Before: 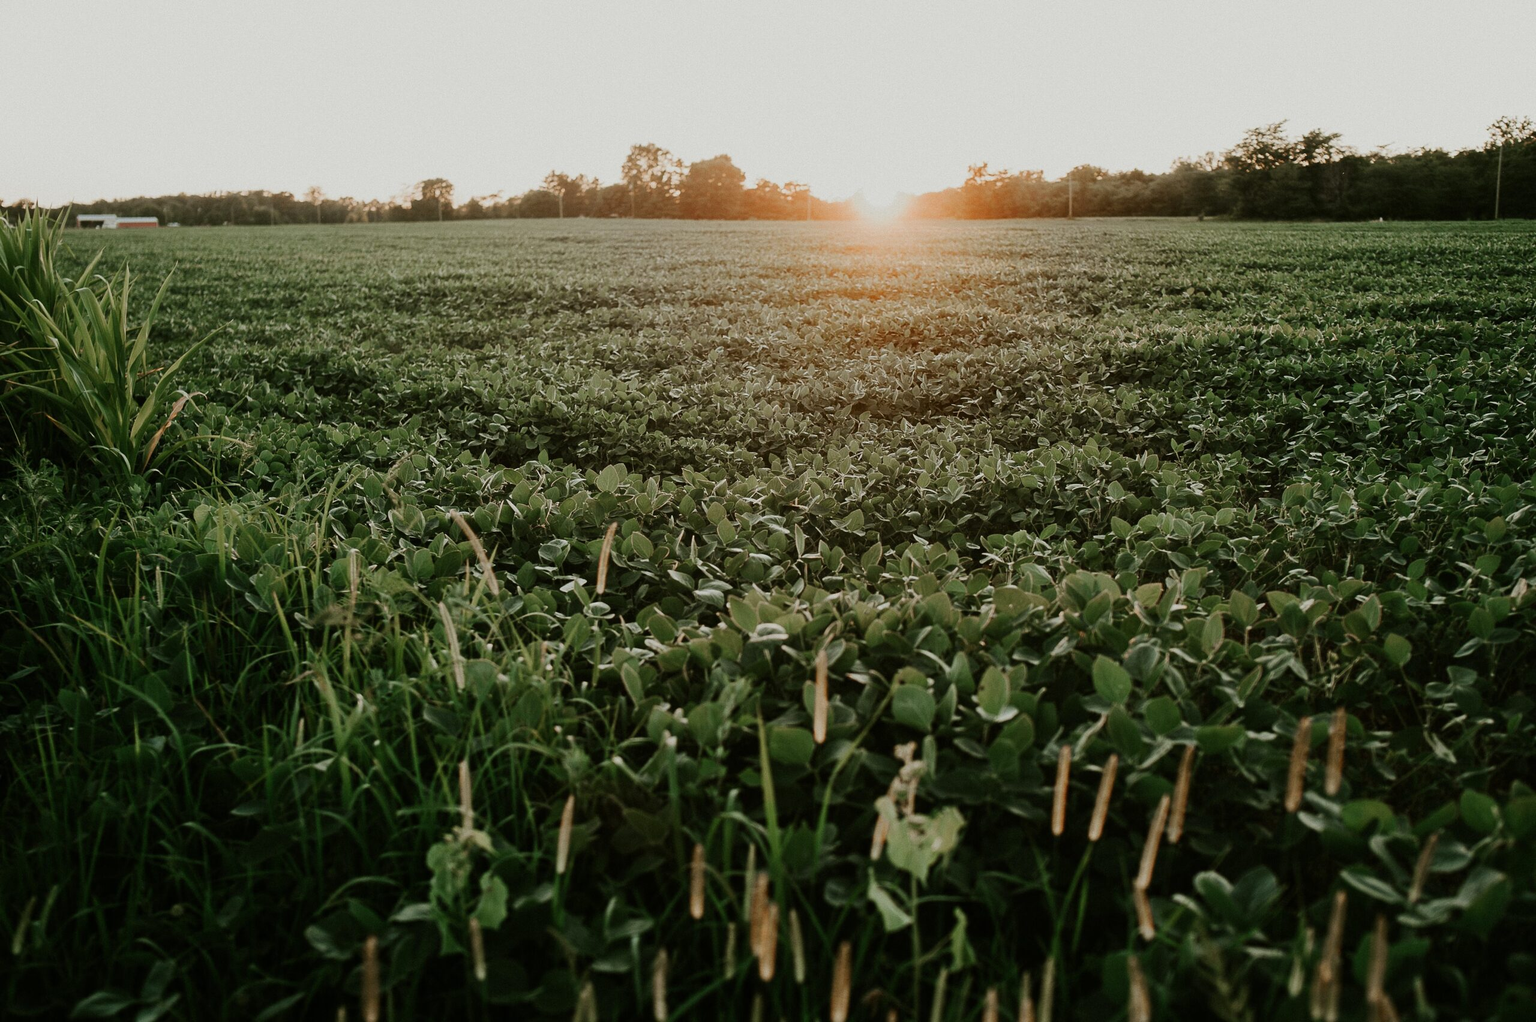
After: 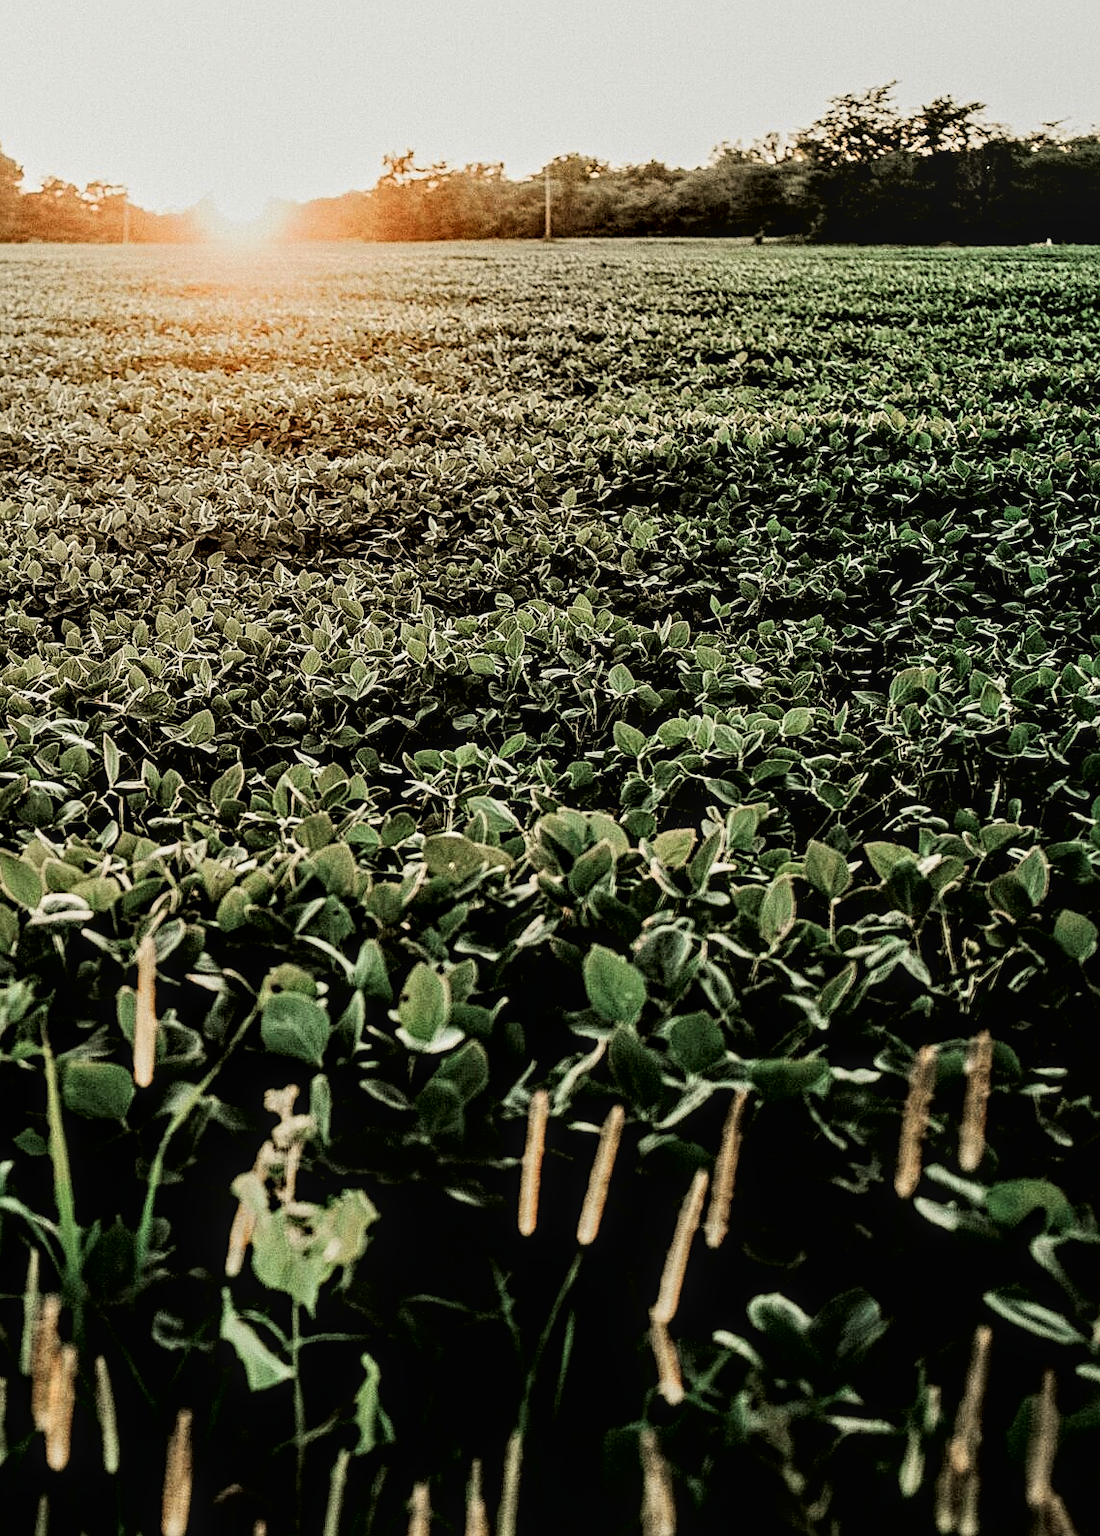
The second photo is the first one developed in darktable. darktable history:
exposure: black level correction -0.013, exposure -0.19 EV, compensate highlight preservation false
local contrast: detail 130%
tone equalizer: -8 EV -0.392 EV, -7 EV -0.39 EV, -6 EV -0.3 EV, -5 EV -0.217 EV, -3 EV 0.248 EV, -2 EV 0.329 EV, -1 EV 0.379 EV, +0 EV 0.423 EV
contrast equalizer: octaves 7, y [[0.5, 0.542, 0.583, 0.625, 0.667, 0.708], [0.5 ×6], [0.5 ×6], [0 ×6], [0 ×6]]
tone curve: curves: ch0 [(0, 0.013) (0.054, 0.018) (0.205, 0.191) (0.289, 0.292) (0.39, 0.424) (0.493, 0.551) (0.666, 0.743) (0.795, 0.841) (1, 0.998)]; ch1 [(0, 0) (0.385, 0.343) (0.439, 0.415) (0.494, 0.495) (0.501, 0.501) (0.51, 0.509) (0.548, 0.554) (0.586, 0.601) (0.66, 0.687) (0.783, 0.804) (1, 1)]; ch2 [(0, 0) (0.304, 0.31) (0.403, 0.399) (0.441, 0.428) (0.47, 0.469) (0.498, 0.496) (0.524, 0.538) (0.566, 0.579) (0.633, 0.665) (0.7, 0.711) (1, 1)], color space Lab, independent channels, preserve colors none
crop: left 47.606%, top 6.854%, right 7.96%
filmic rgb: black relative exposure -7.97 EV, white relative exposure 4.03 EV, hardness 4.1, latitude 49.54%, contrast 1.1
sharpen: amount 0.216
